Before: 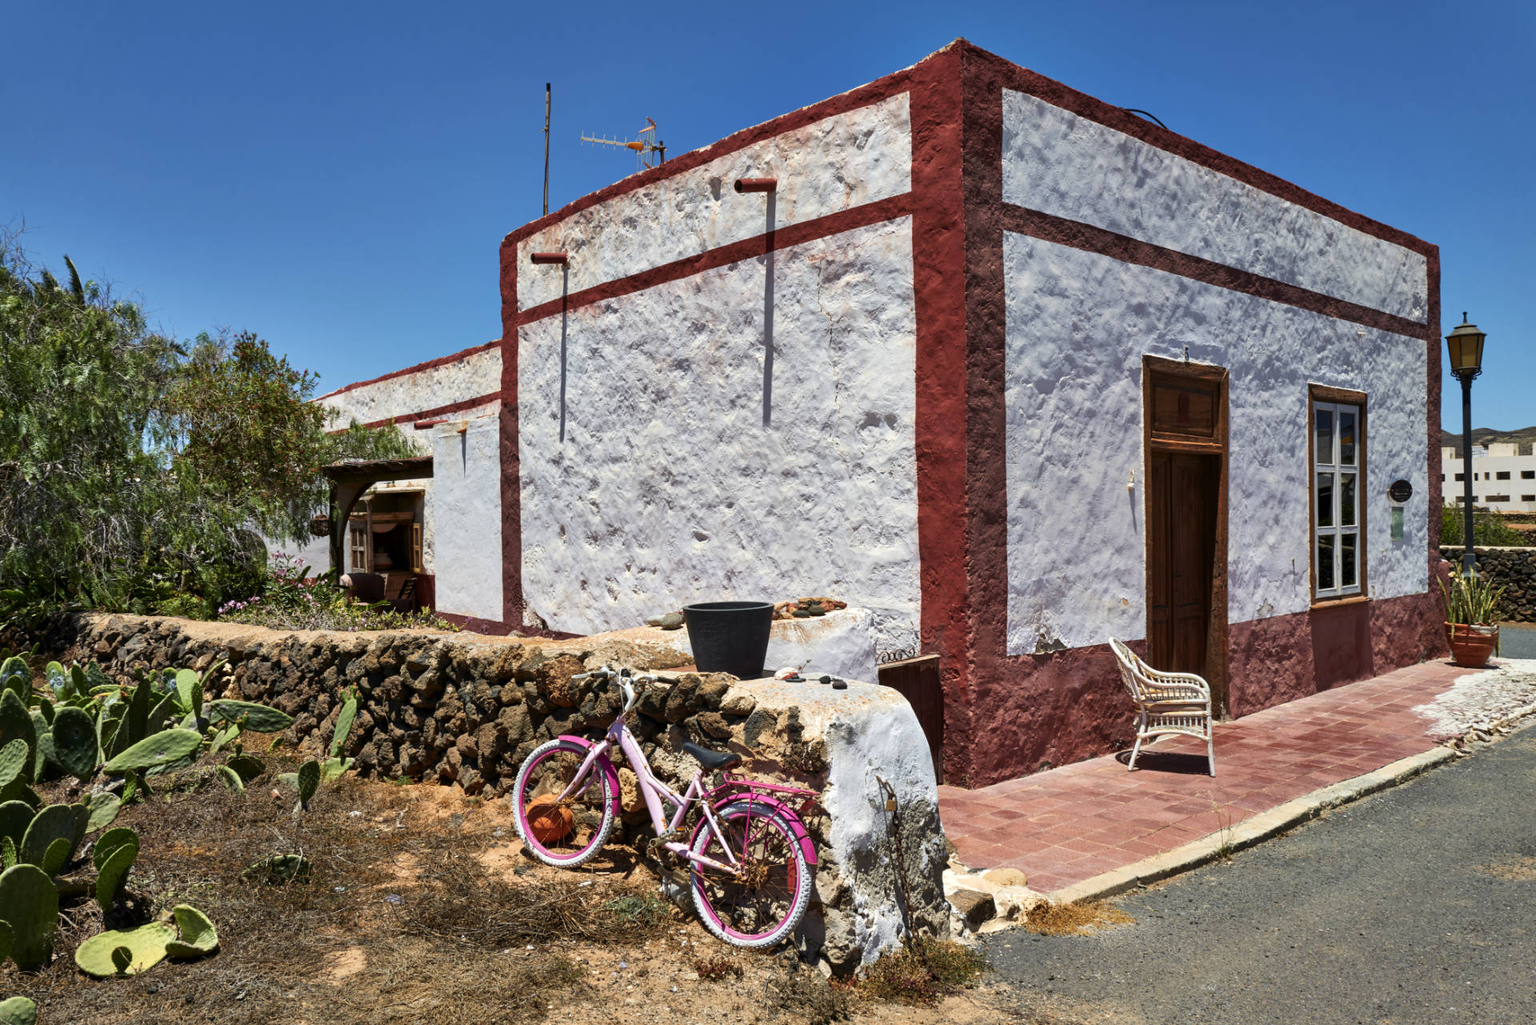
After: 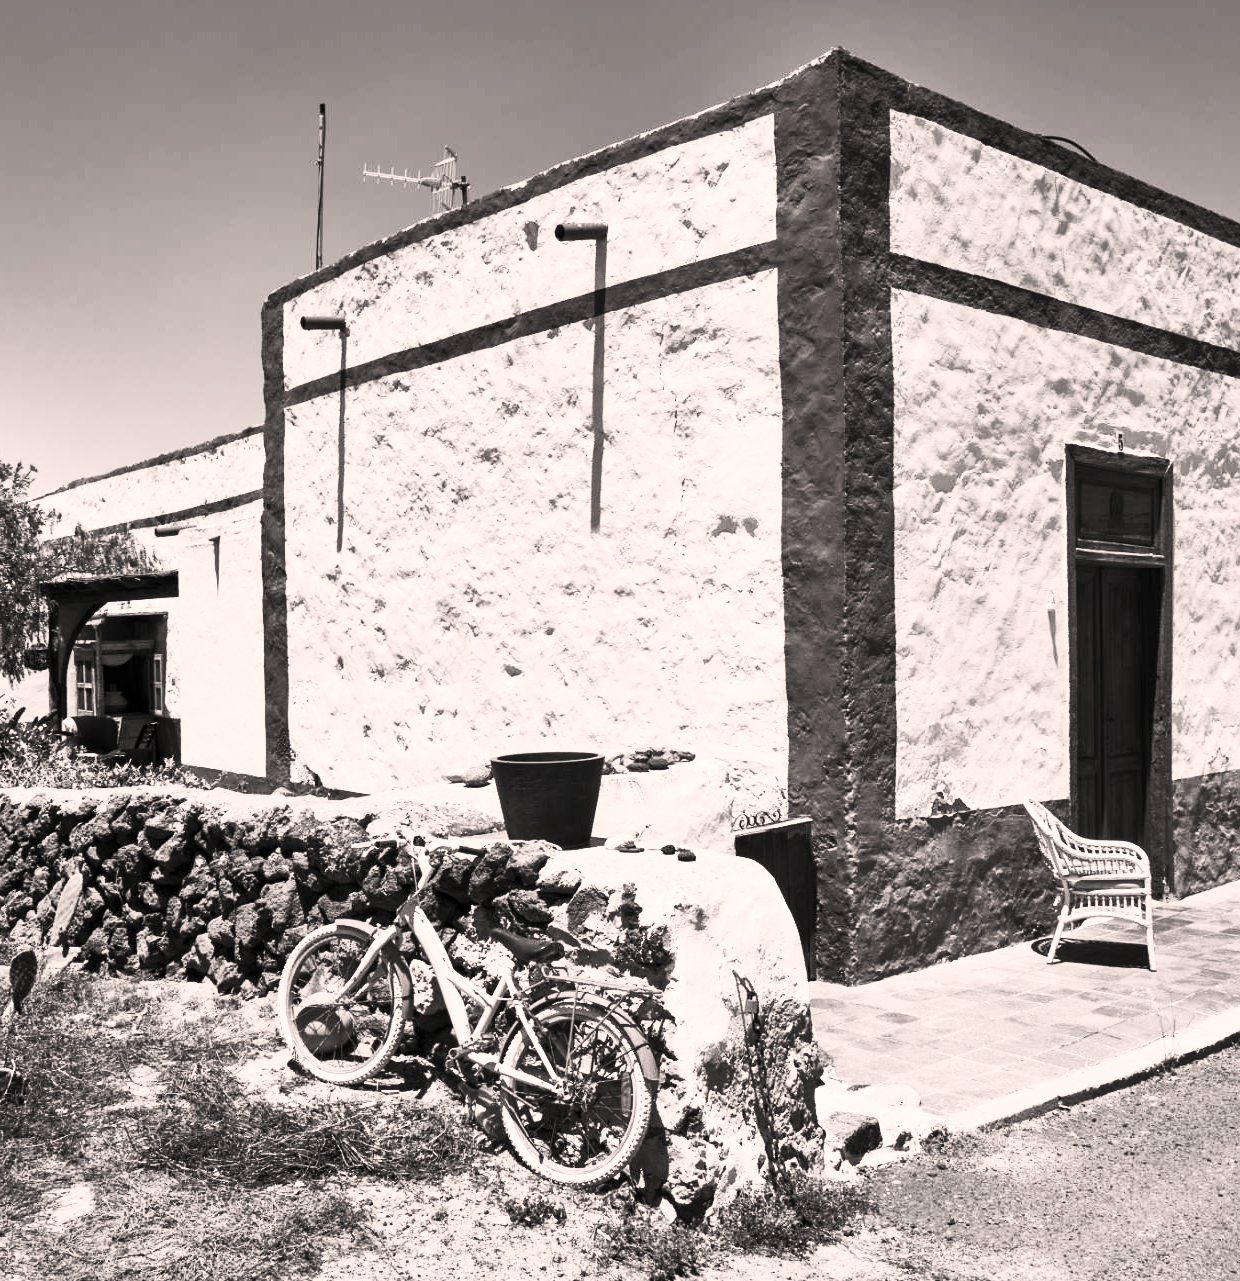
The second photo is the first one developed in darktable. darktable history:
color correction: highlights a* 5.99, highlights b* 4.69
crop and rotate: left 18.922%, right 16.465%
contrast brightness saturation: contrast 0.542, brightness 0.469, saturation -0.99
